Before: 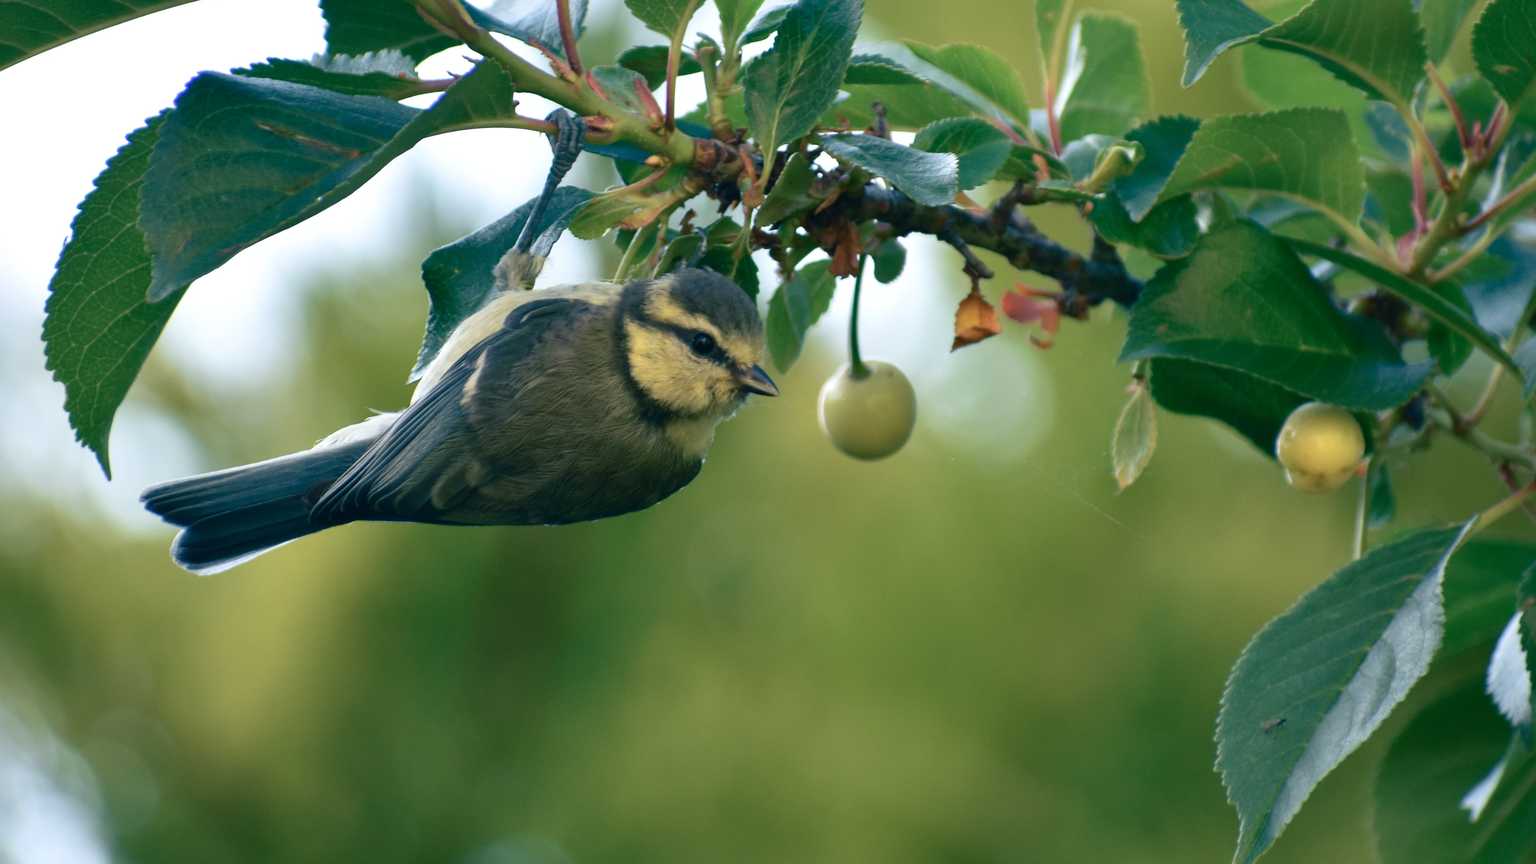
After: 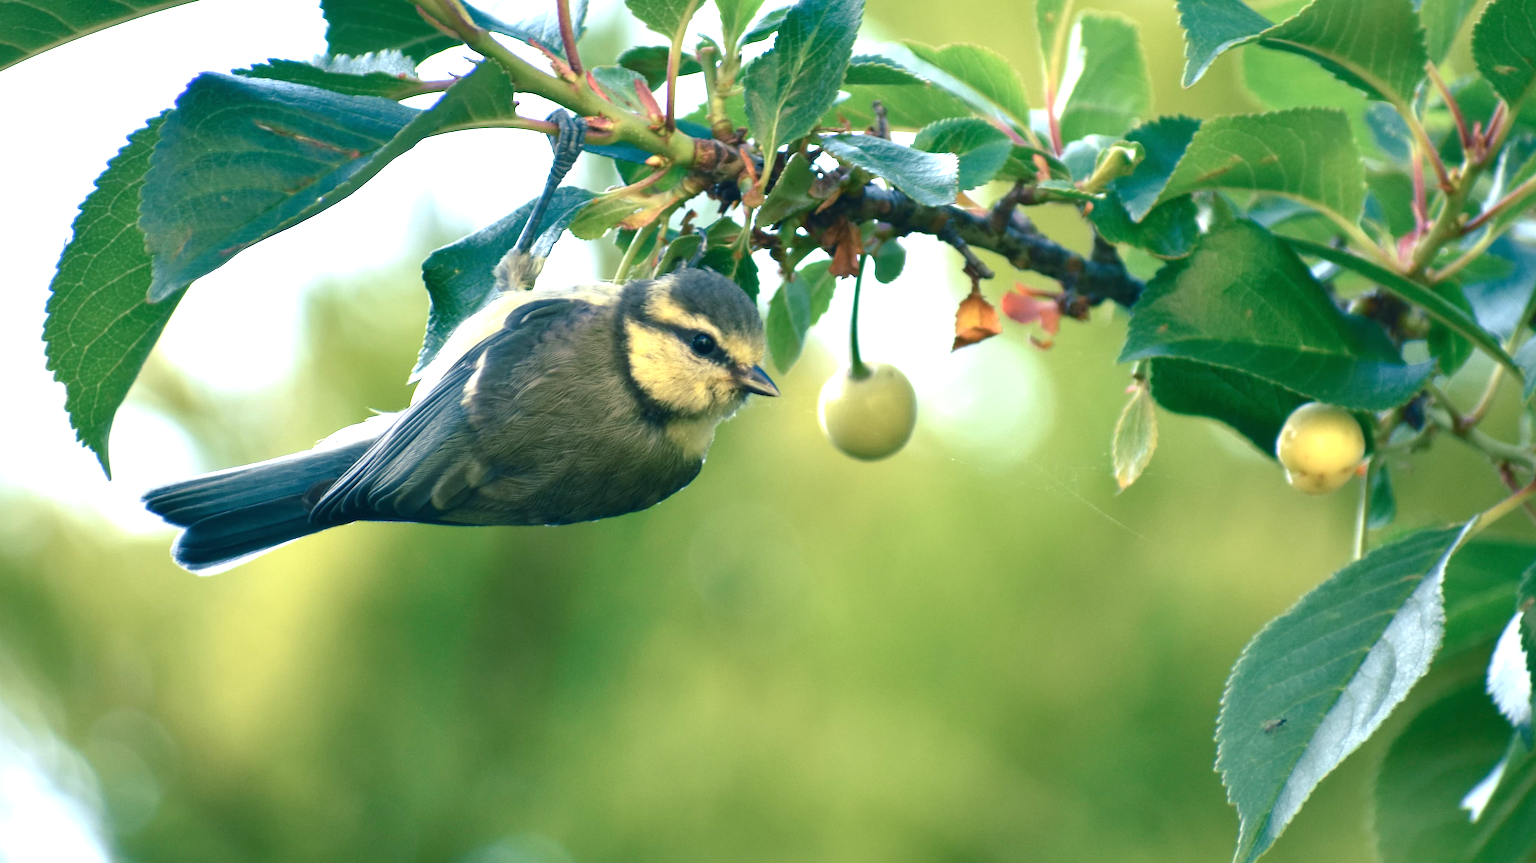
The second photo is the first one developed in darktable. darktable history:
exposure: black level correction 0, exposure 1.103 EV, compensate exposure bias true, compensate highlight preservation false
color correction: highlights b* -0.019
